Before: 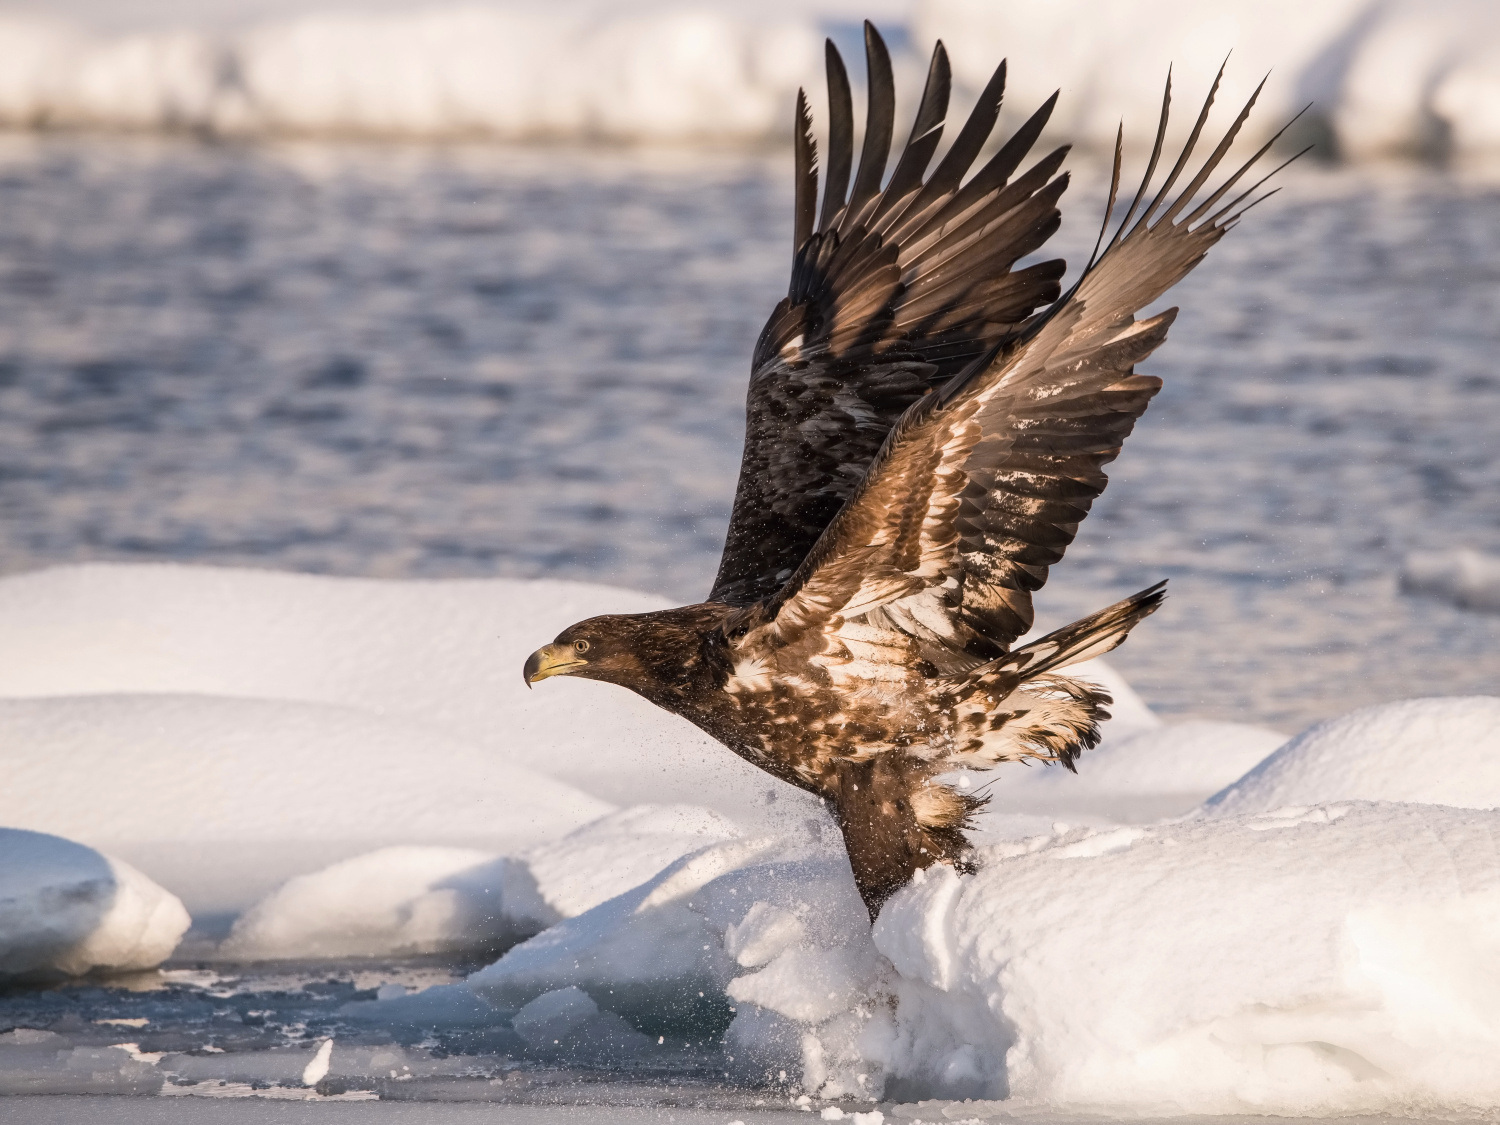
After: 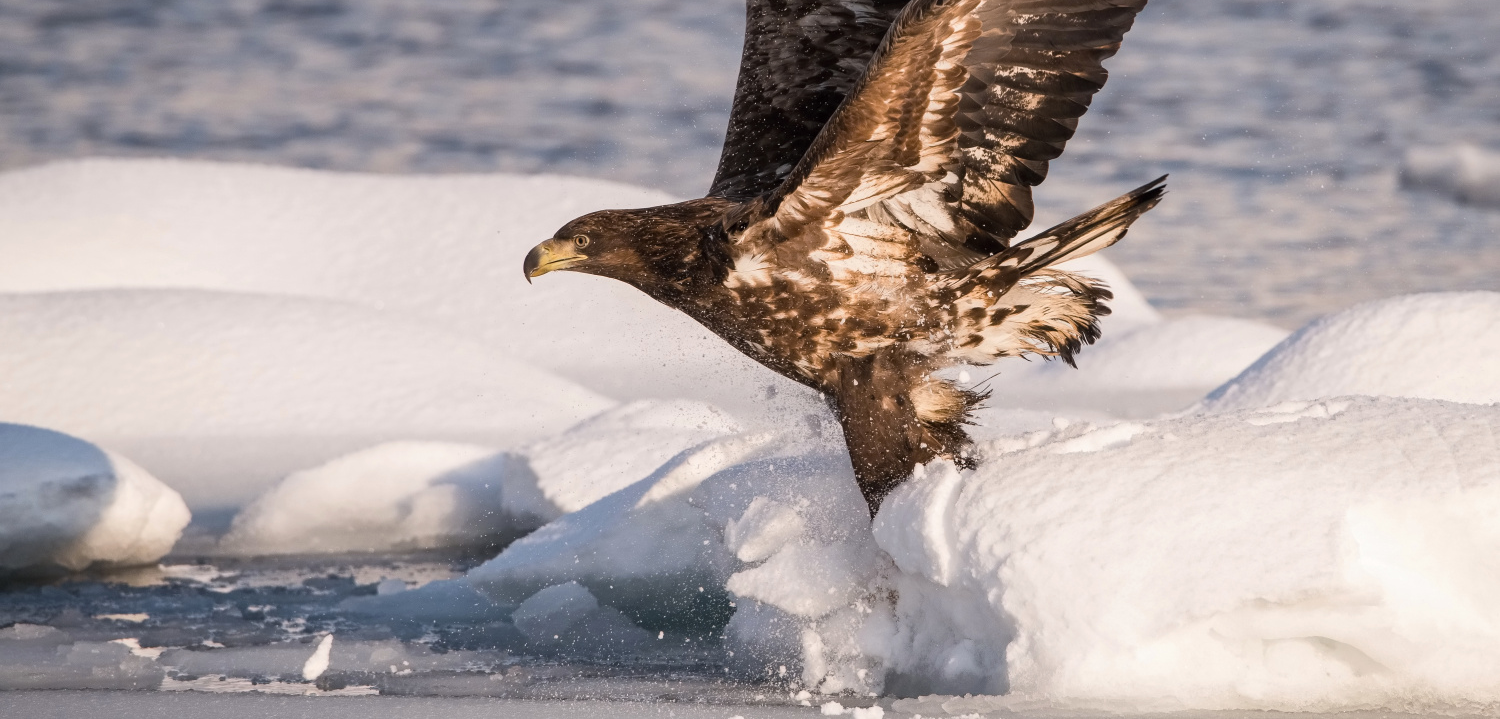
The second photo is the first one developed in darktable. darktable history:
crop and rotate: top 36.084%
